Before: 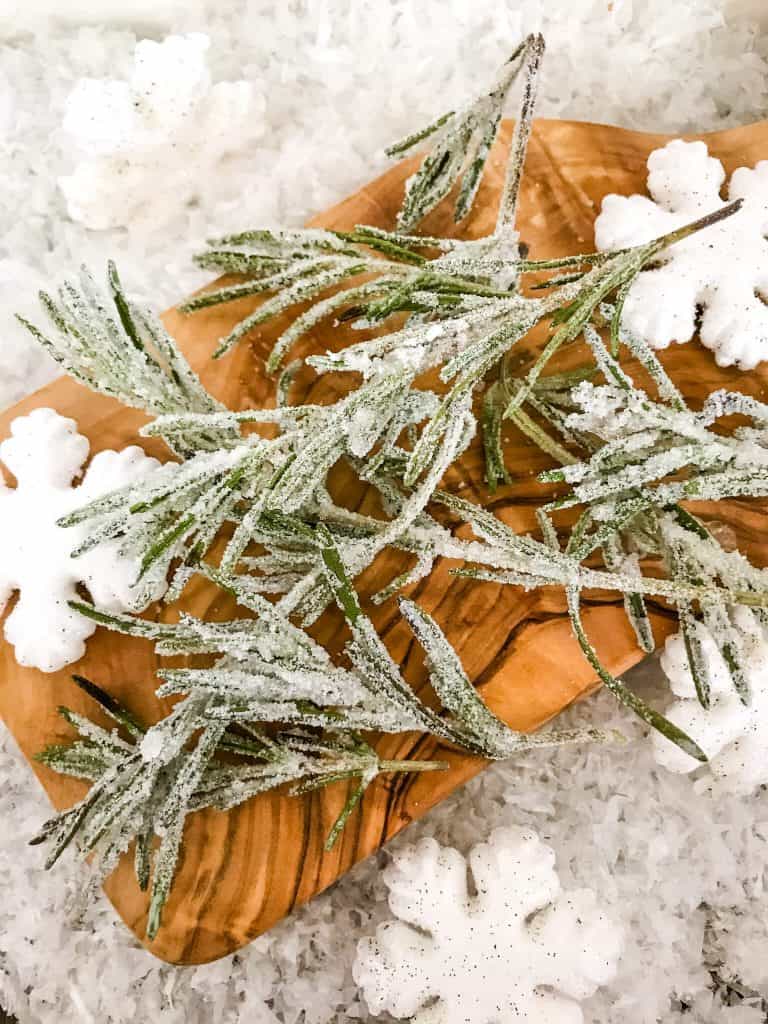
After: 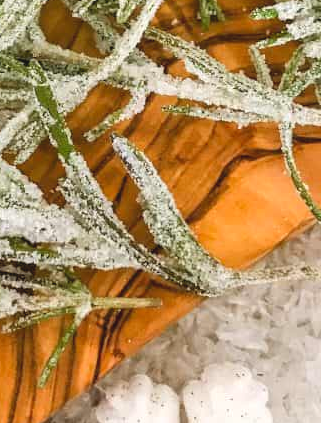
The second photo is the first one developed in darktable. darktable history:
crop: left 37.461%, top 45.247%, right 20.678%, bottom 13.421%
exposure: exposure 0.227 EV, compensate highlight preservation false
contrast brightness saturation: contrast -0.093, brightness 0.044, saturation 0.076
